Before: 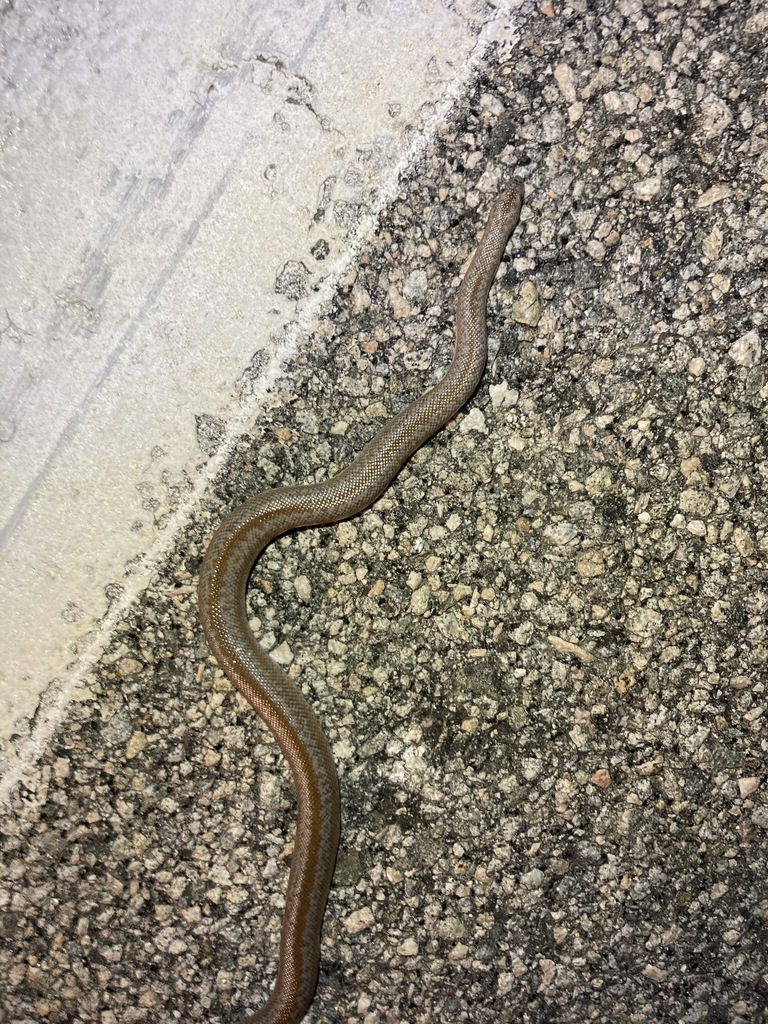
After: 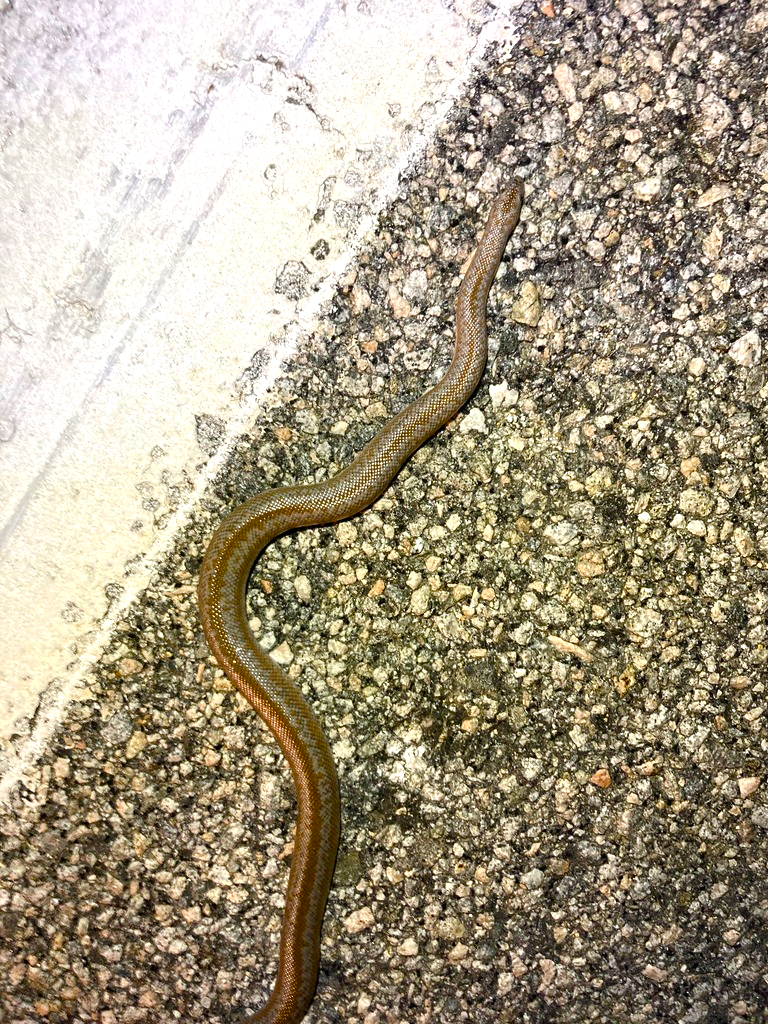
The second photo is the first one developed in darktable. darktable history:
color balance rgb: perceptual saturation grading › global saturation 45.146%, perceptual saturation grading › highlights -50.005%, perceptual saturation grading › shadows 30.385%, perceptual brilliance grading › global brilliance 9.475%, global vibrance 25.015%, contrast 9.468%
